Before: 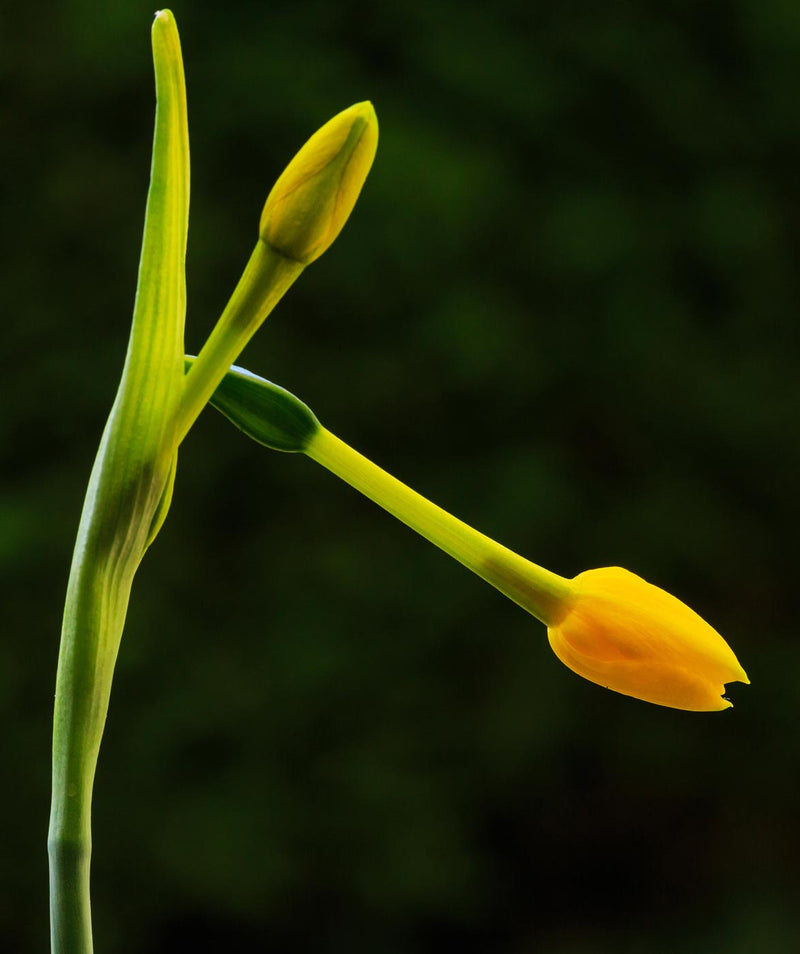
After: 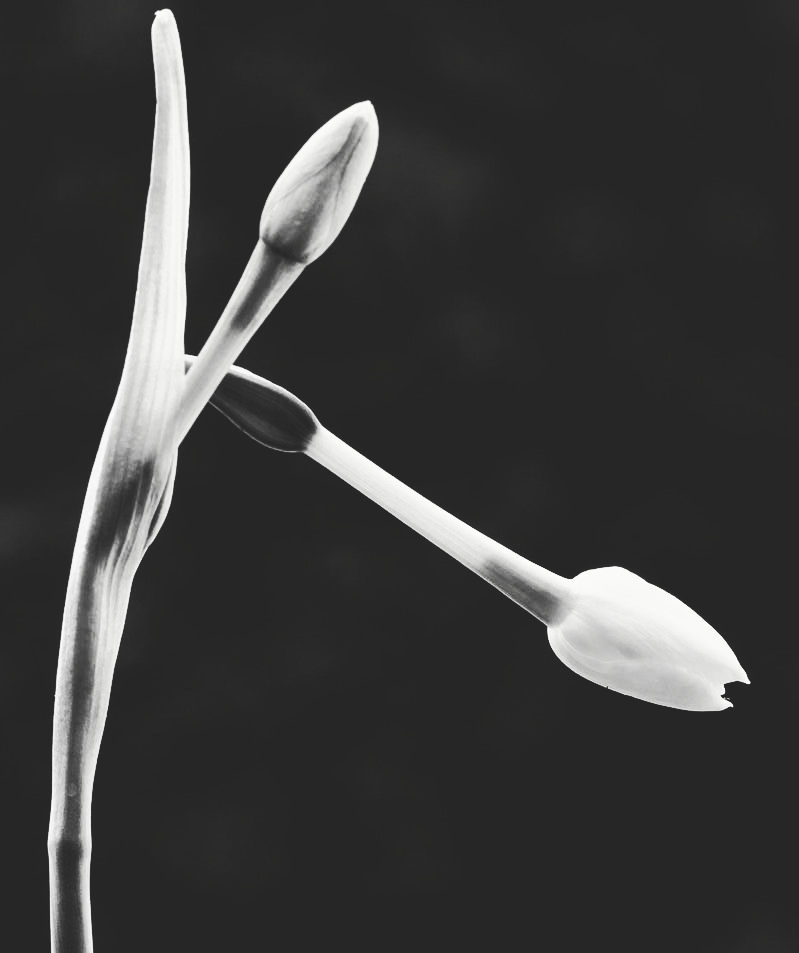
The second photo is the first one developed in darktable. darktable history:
contrast brightness saturation: contrast 0.548, brightness 0.48, saturation -0.996
tone curve: curves: ch0 [(0, 0) (0.003, 0.15) (0.011, 0.151) (0.025, 0.15) (0.044, 0.15) (0.069, 0.151) (0.1, 0.153) (0.136, 0.16) (0.177, 0.183) (0.224, 0.21) (0.277, 0.253) (0.335, 0.309) (0.399, 0.389) (0.468, 0.479) (0.543, 0.58) (0.623, 0.677) (0.709, 0.747) (0.801, 0.808) (0.898, 0.87) (1, 1)], color space Lab, independent channels, preserve colors none
